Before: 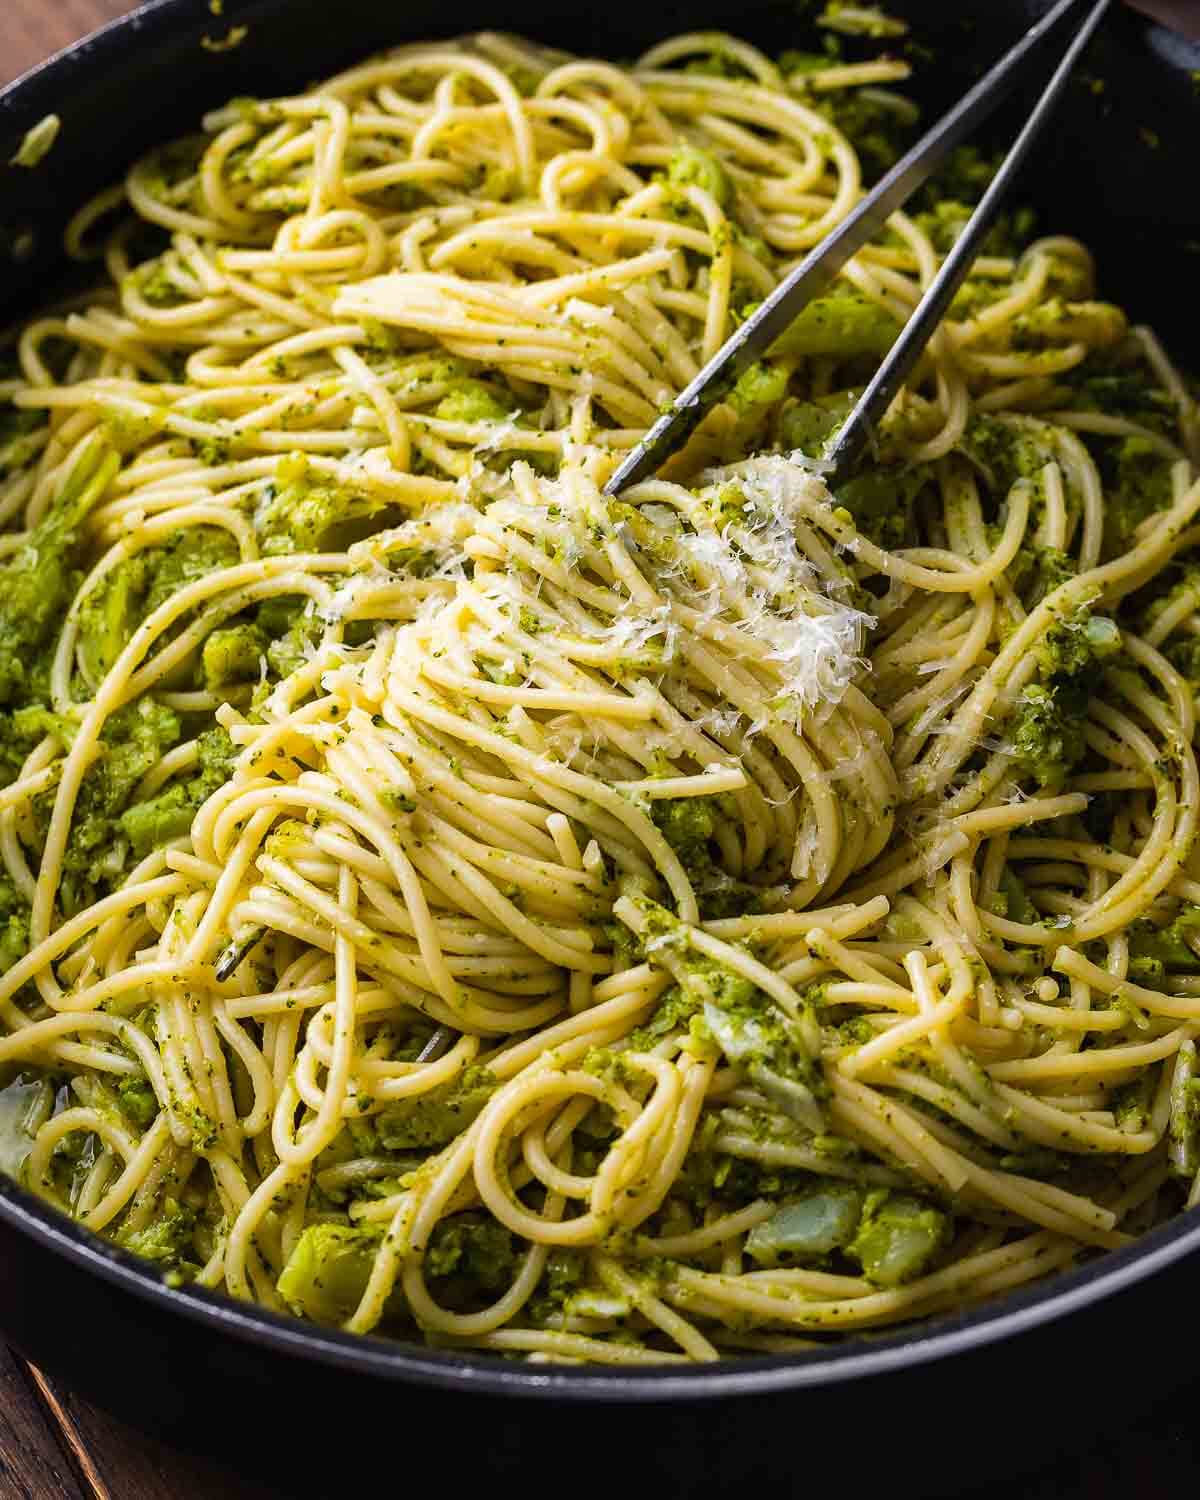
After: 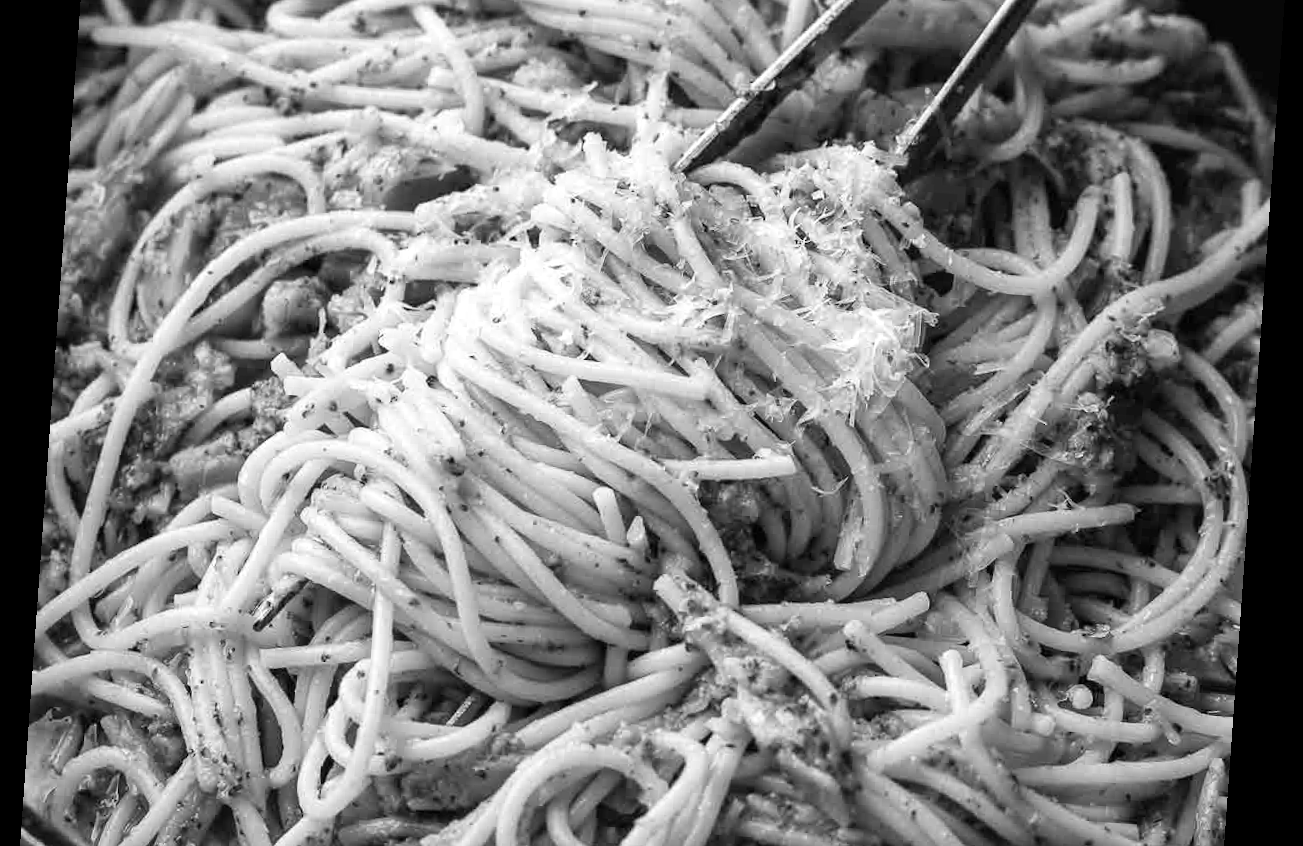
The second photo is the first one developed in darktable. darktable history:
rotate and perspective: rotation 4.1°, automatic cropping off
crop and rotate: top 23.043%, bottom 23.437%
shadows and highlights: shadows -12.5, white point adjustment 4, highlights 28.33
monochrome: on, module defaults
